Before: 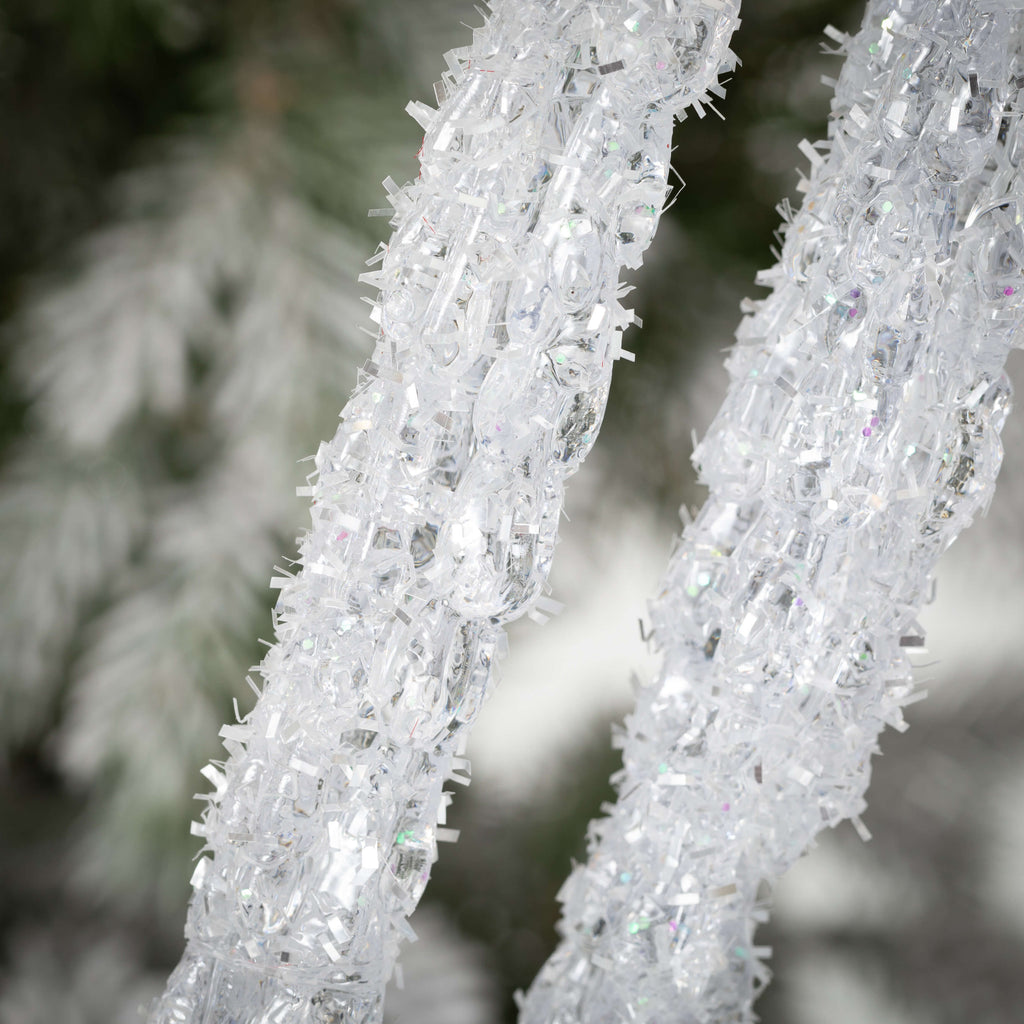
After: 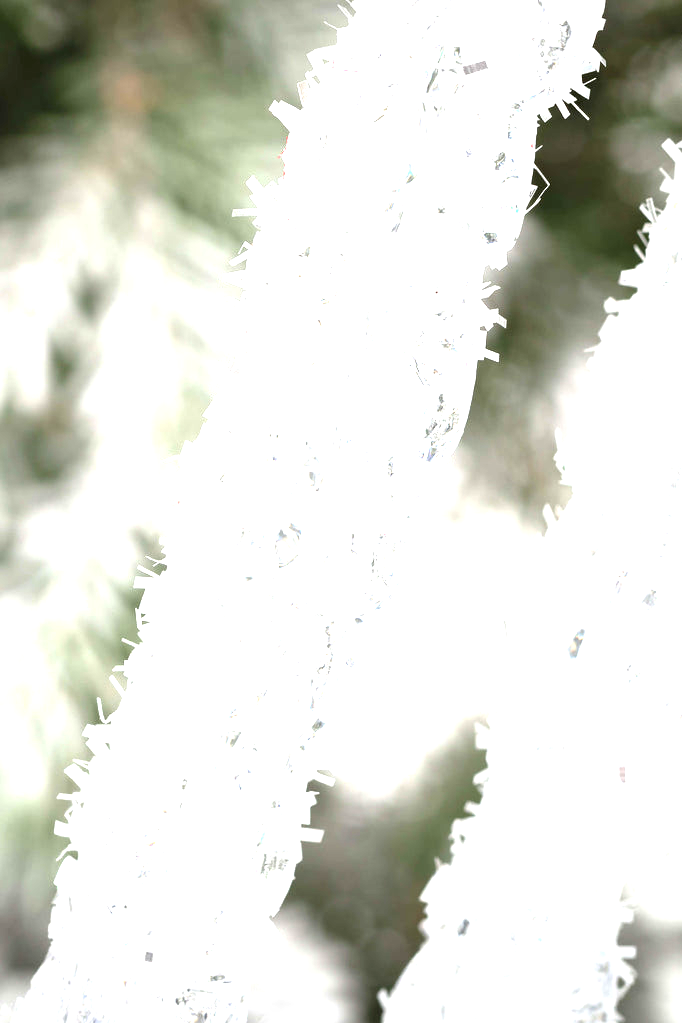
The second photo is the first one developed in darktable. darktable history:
crop and rotate: left 13.342%, right 19.991%
exposure: black level correction 0, exposure 1.741 EV, compensate exposure bias true, compensate highlight preservation false
